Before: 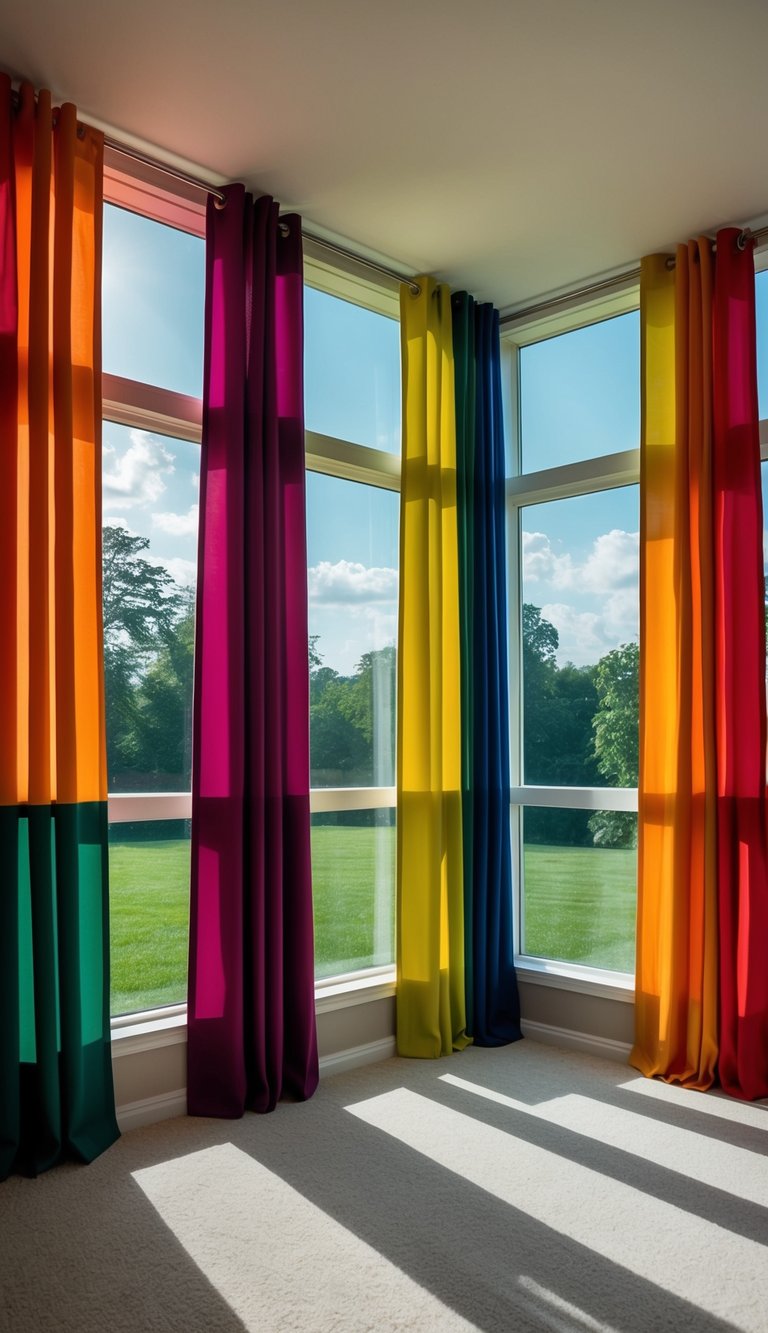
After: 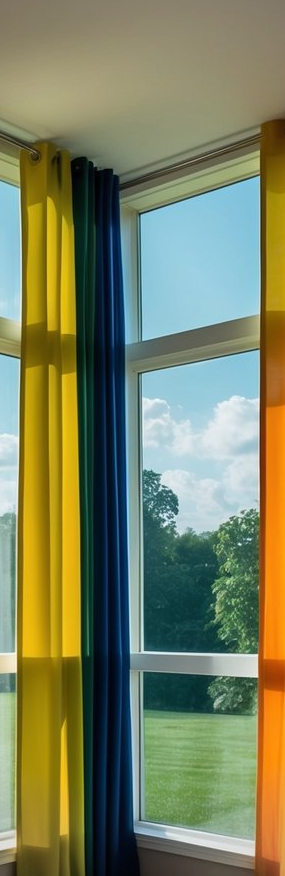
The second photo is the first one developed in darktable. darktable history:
crop and rotate: left 49.588%, top 10.096%, right 13.204%, bottom 24.182%
vignetting: fall-off radius 60.95%, brightness -0.575
